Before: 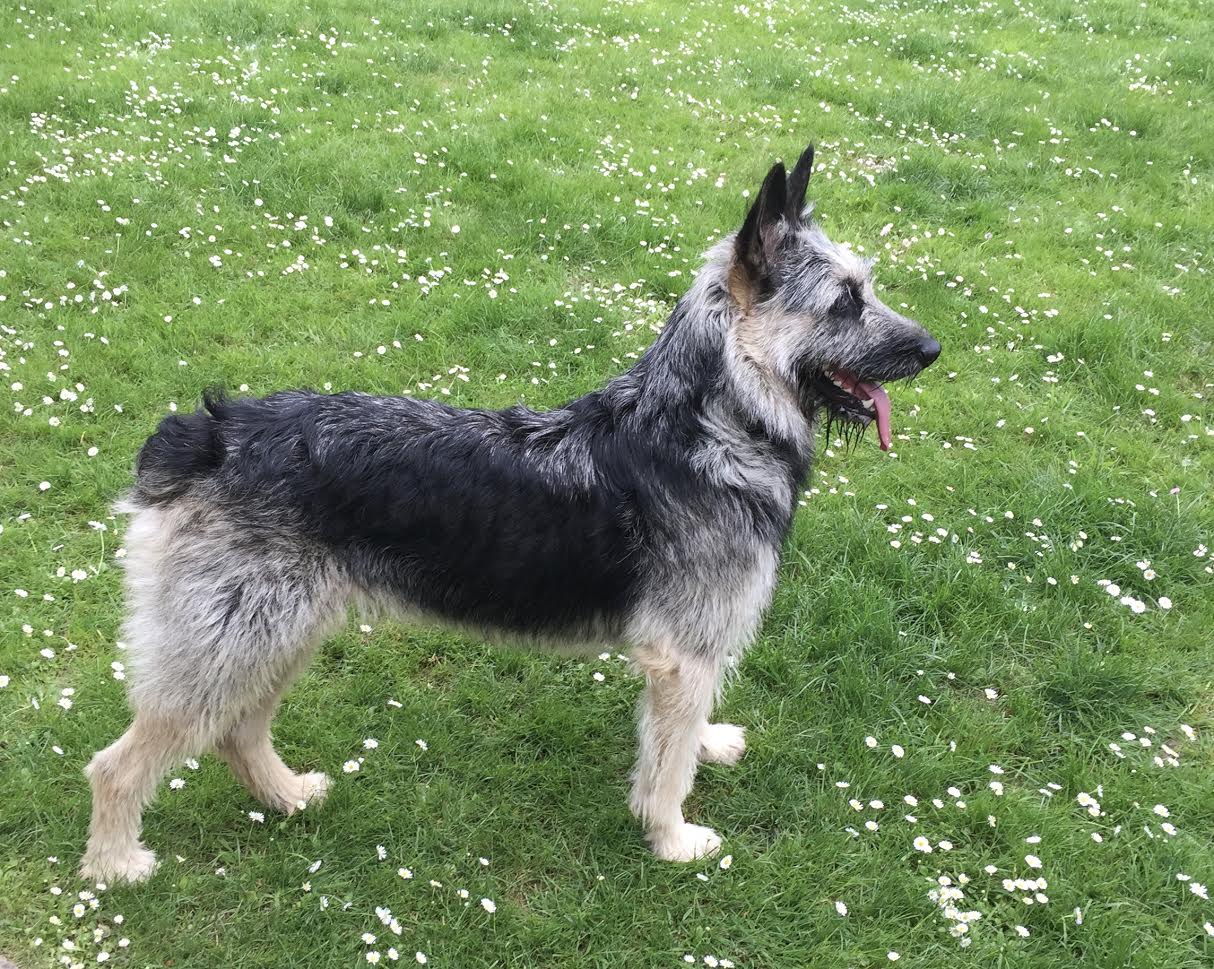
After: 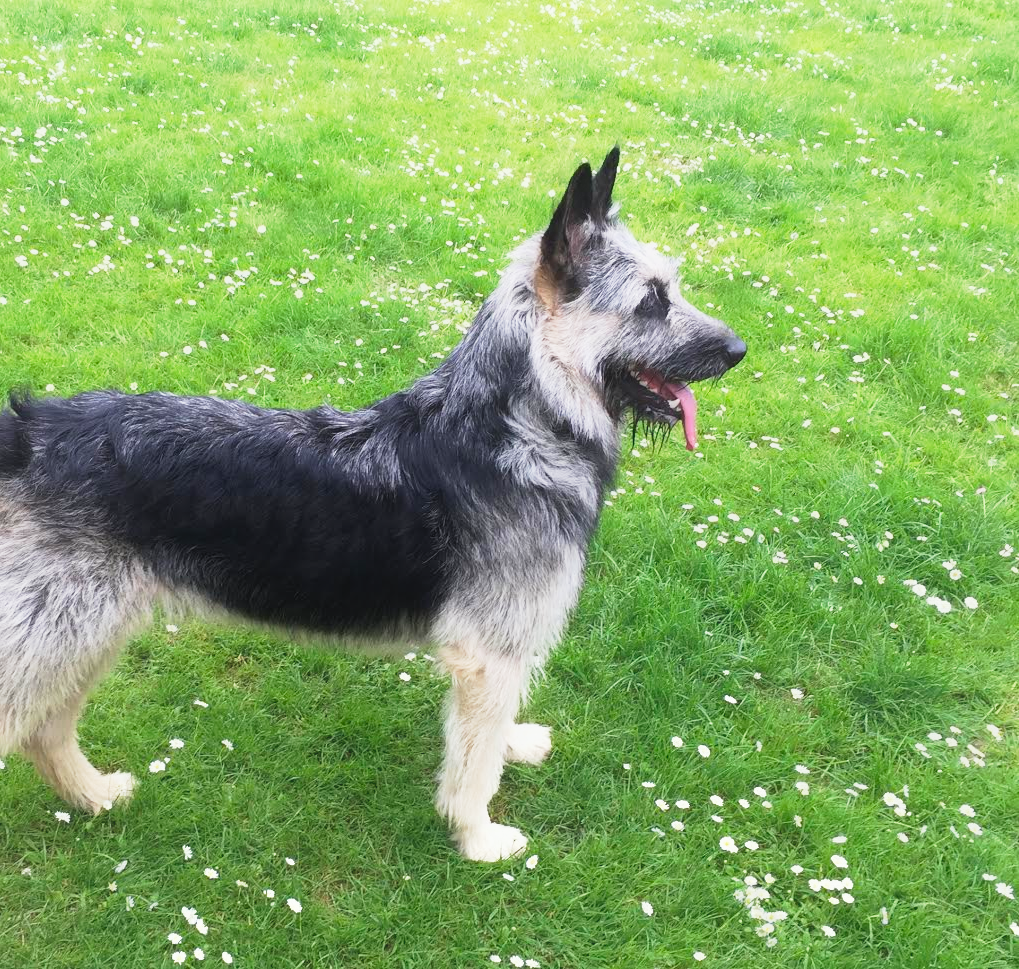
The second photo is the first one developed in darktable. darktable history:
base curve: curves: ch0 [(0, 0) (0.005, 0.002) (0.193, 0.295) (0.399, 0.664) (0.75, 0.928) (1, 1)], preserve colors none
contrast equalizer: y [[0.6 ×6], [0.55 ×6], [0 ×6], [0 ×6], [0 ×6]], mix -0.993
crop: left 16.039%
